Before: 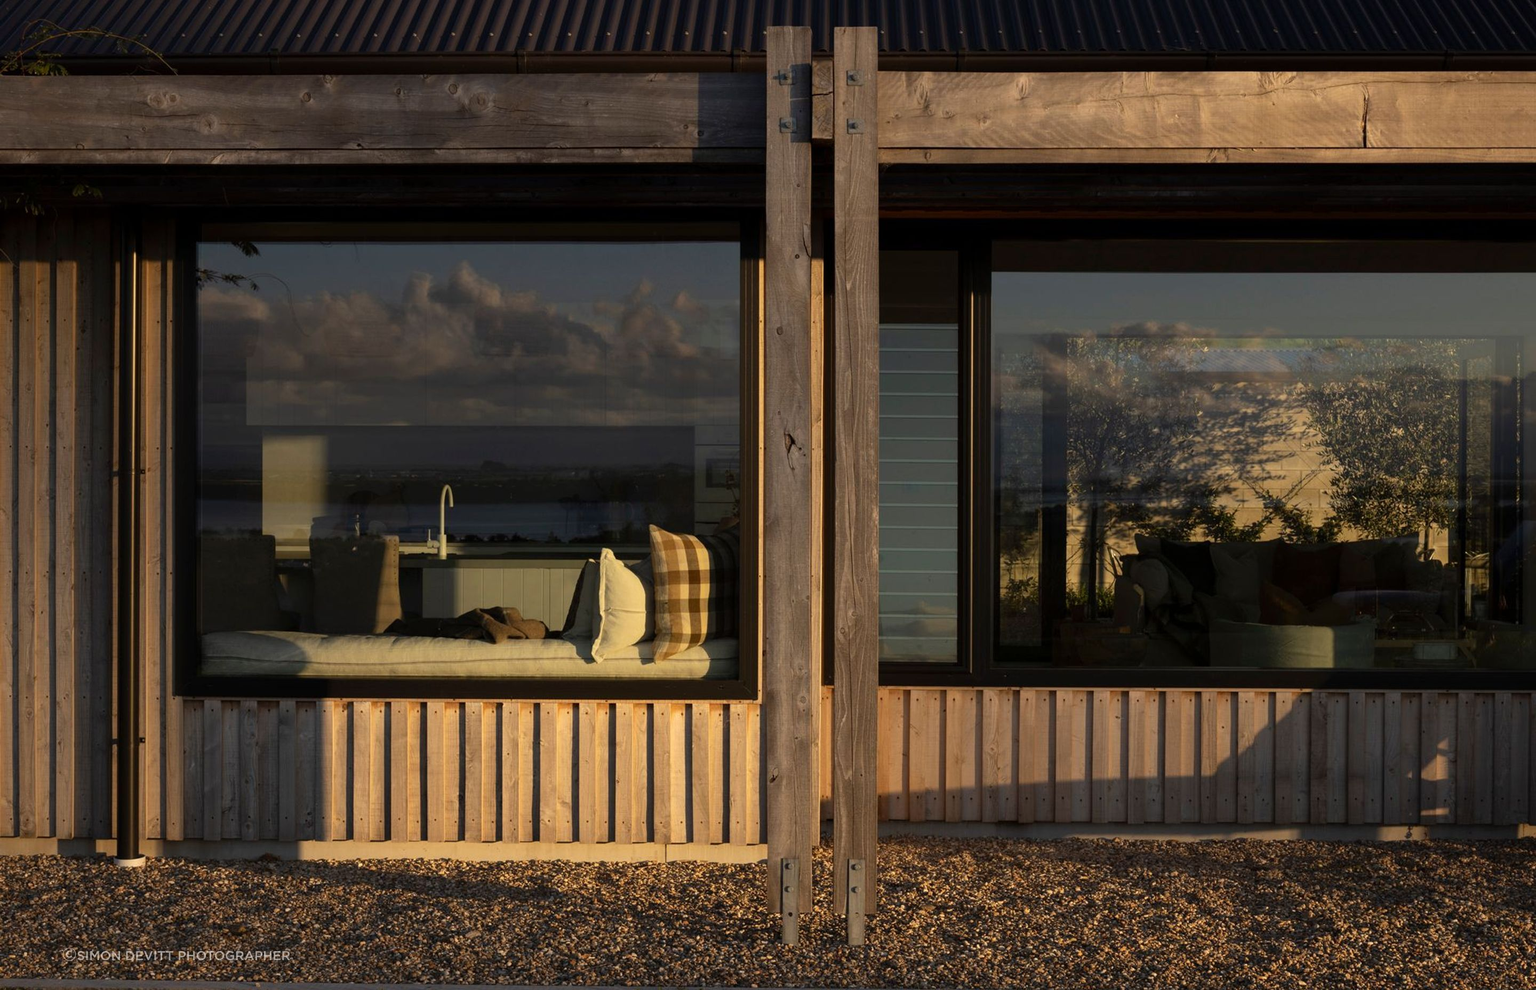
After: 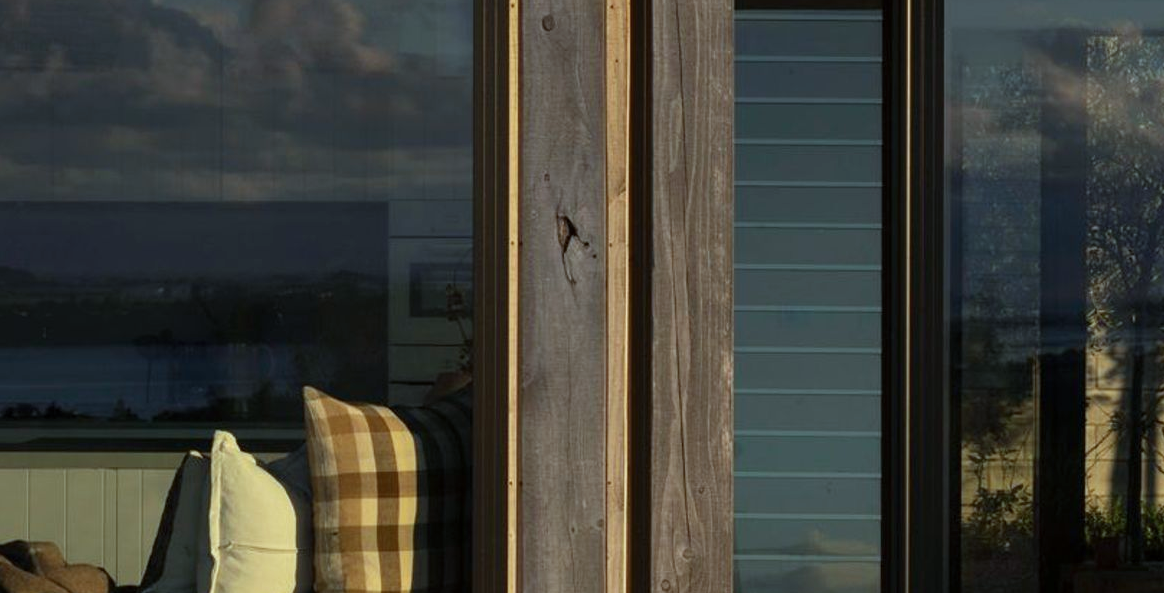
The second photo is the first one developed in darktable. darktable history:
levels: levels [0, 0.492, 0.984]
crop: left 31.751%, top 32.172%, right 27.8%, bottom 35.83%
white balance: red 0.978, blue 0.999
color calibration: illuminant Planckian (black body), x 0.378, y 0.375, temperature 4065 K
color balance rgb: global vibrance 1%, saturation formula JzAzBz (2021)
